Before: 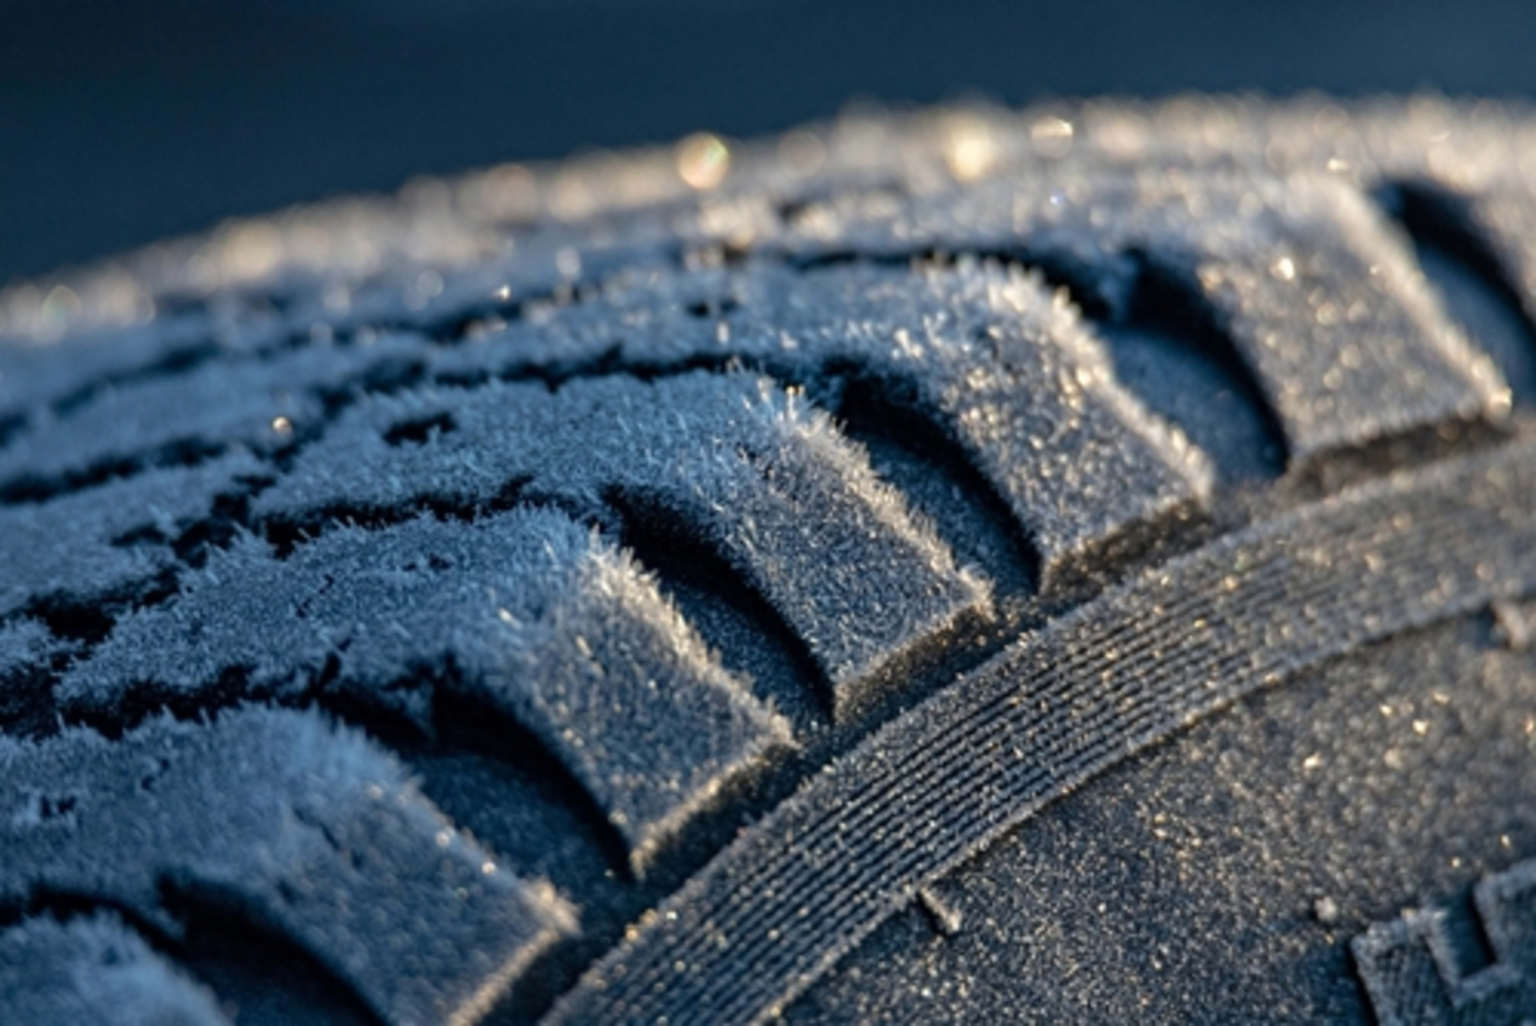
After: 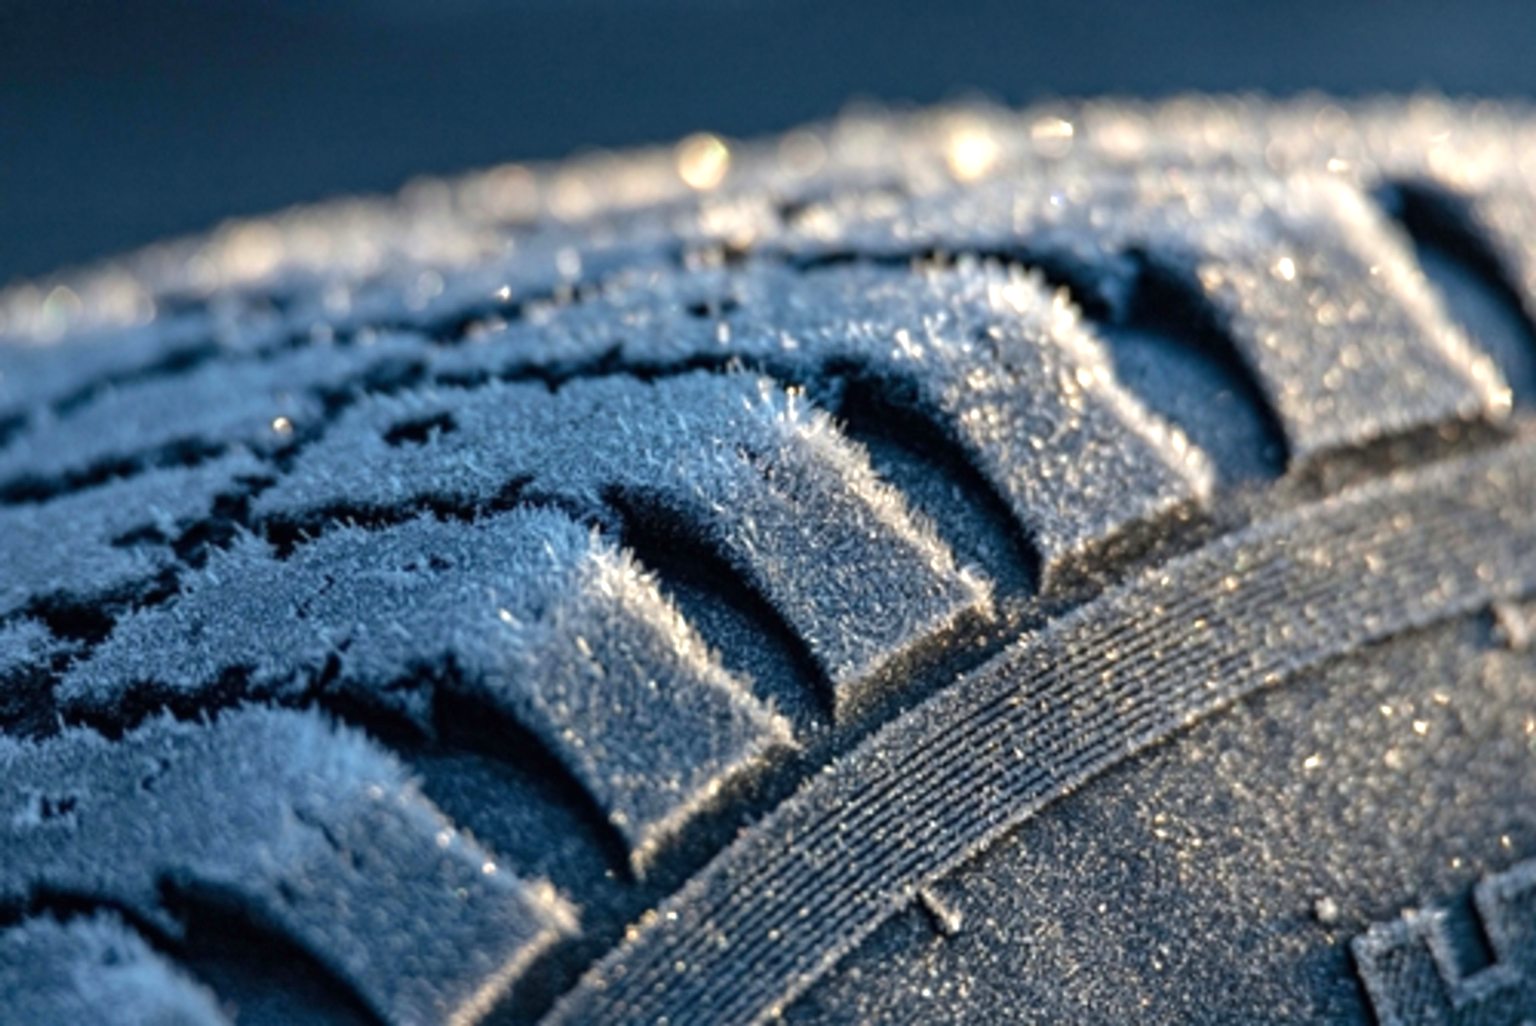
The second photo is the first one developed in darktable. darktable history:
exposure: black level correction 0, exposure 0.593 EV, compensate highlight preservation false
